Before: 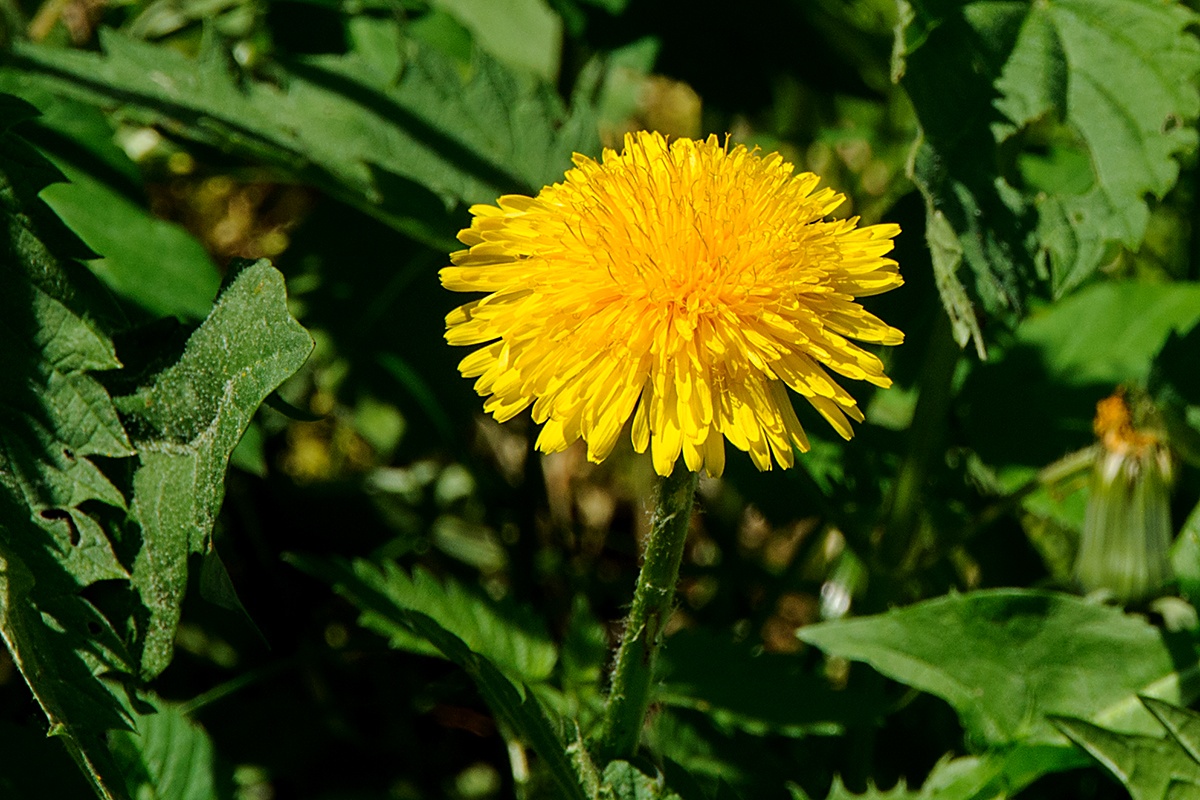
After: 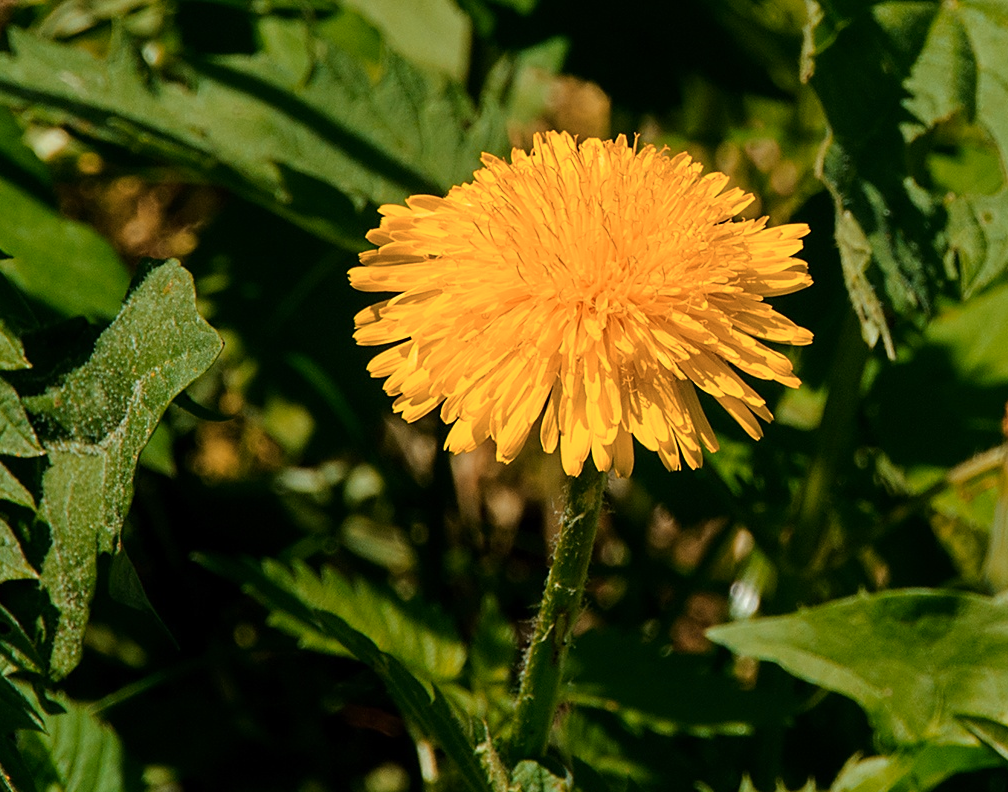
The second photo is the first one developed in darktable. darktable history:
crop: left 7.598%, right 7.873%
color zones: curves: ch2 [(0, 0.5) (0.143, 0.5) (0.286, 0.416) (0.429, 0.5) (0.571, 0.5) (0.714, 0.5) (0.857, 0.5) (1, 0.5)]
